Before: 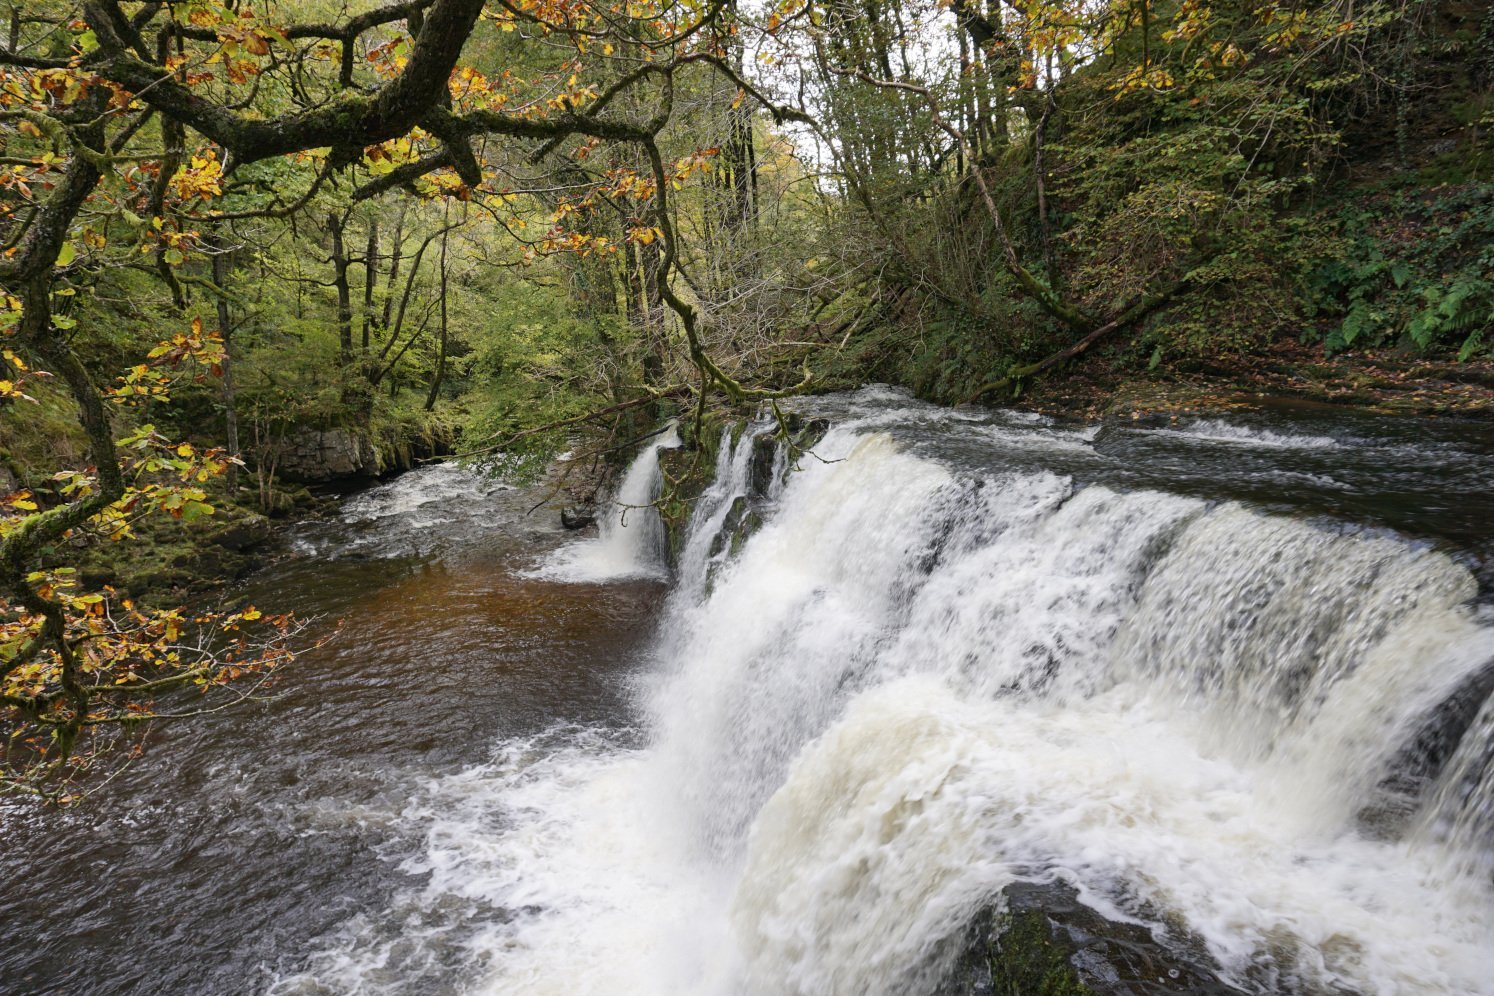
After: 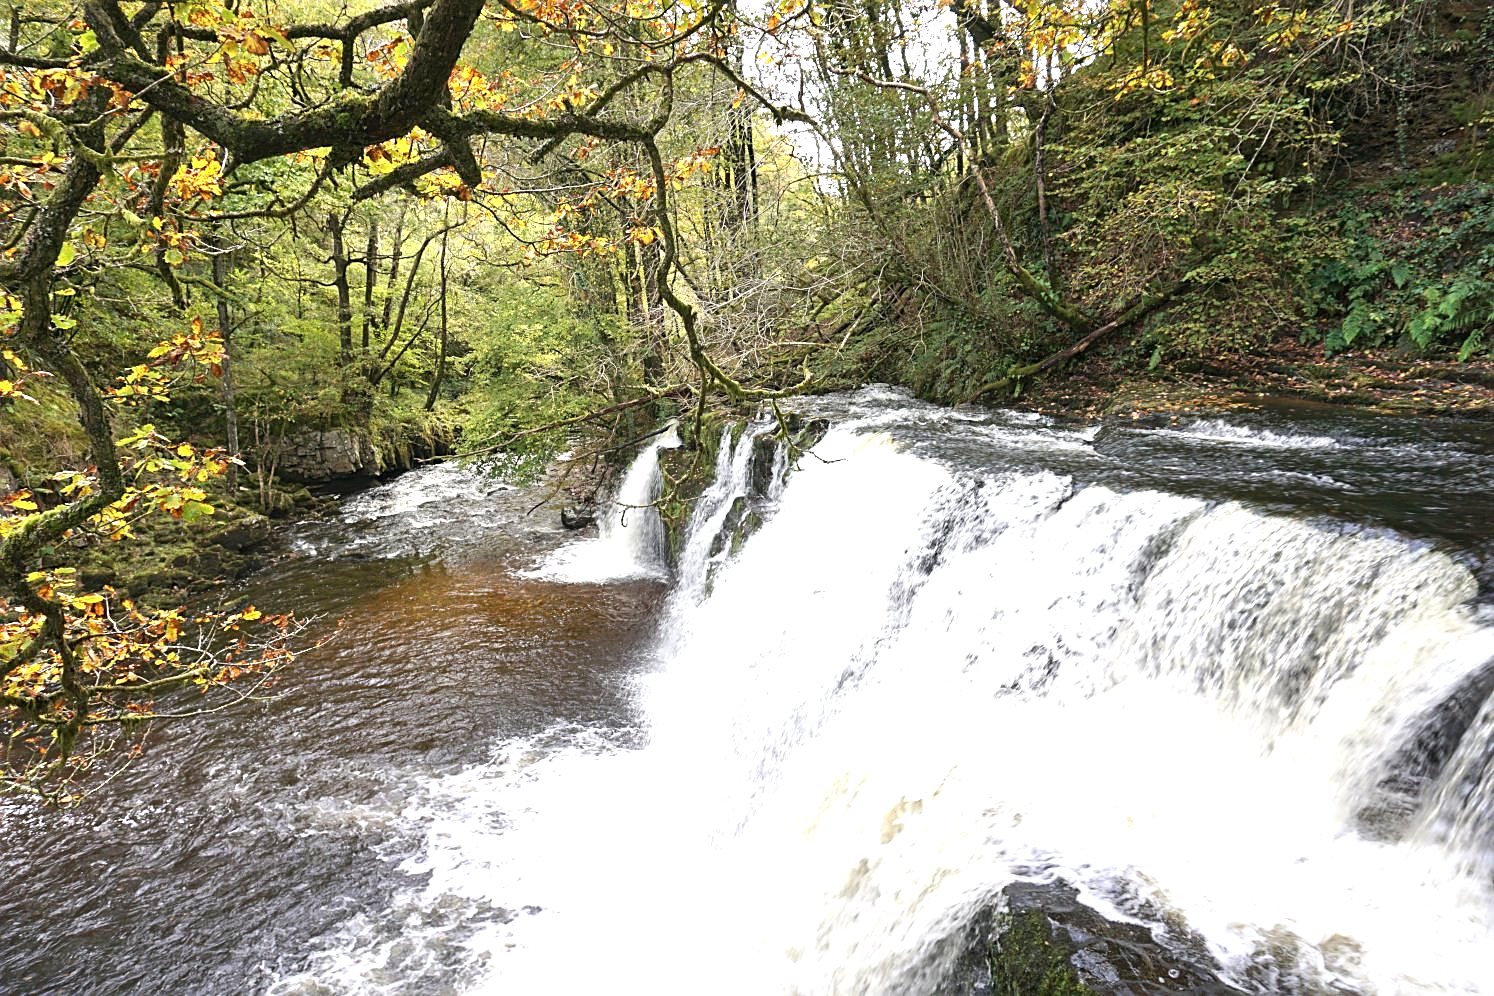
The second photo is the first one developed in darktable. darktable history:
exposure: black level correction 0, exposure 1.1 EV, compensate highlight preservation false
sharpen: on, module defaults
